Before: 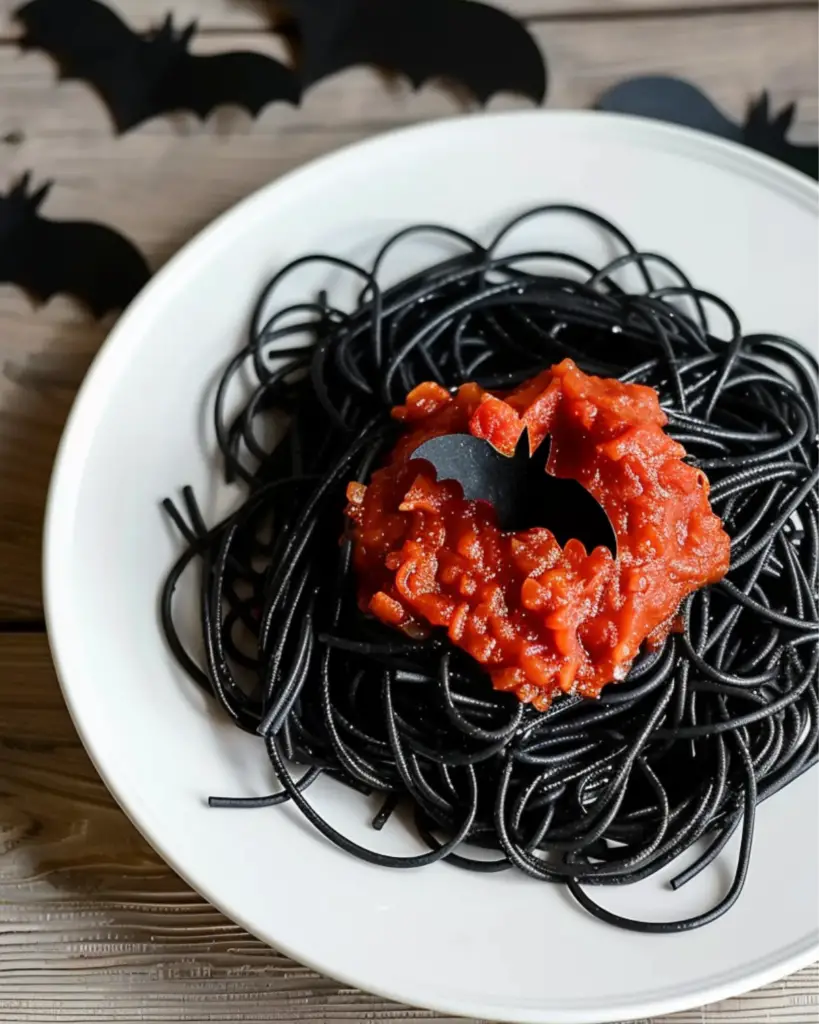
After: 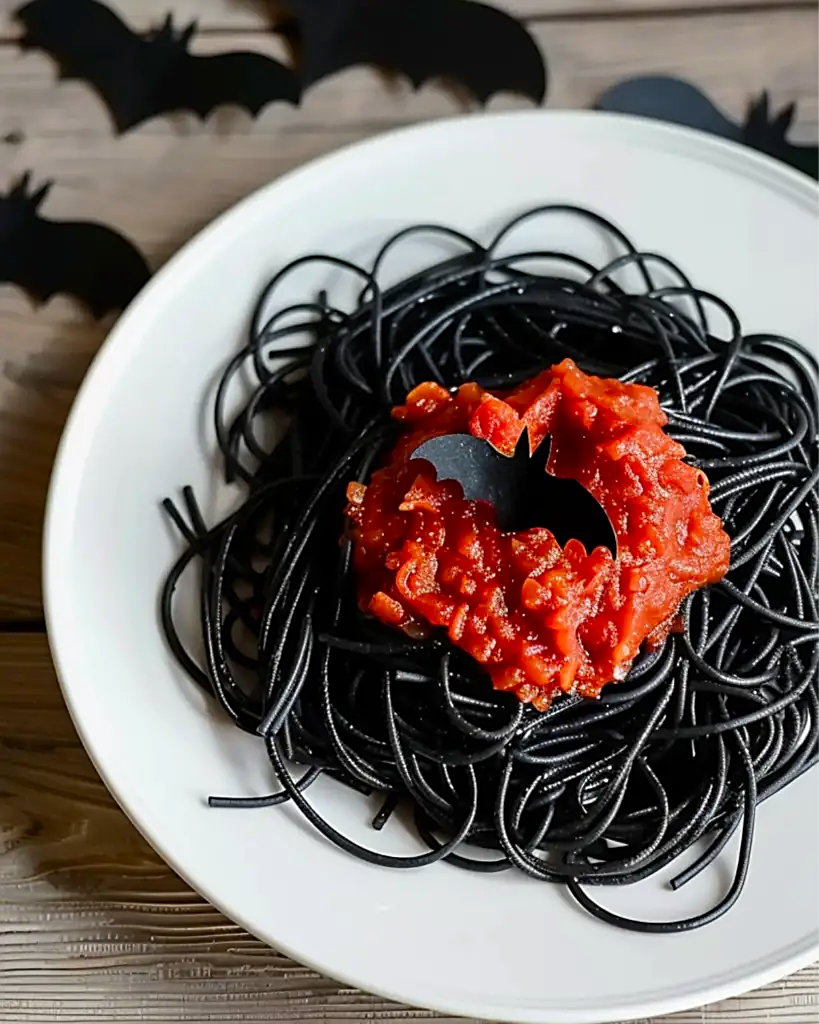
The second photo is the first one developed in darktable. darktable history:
sharpen: on, module defaults
exposure: exposure -0.066 EV, compensate highlight preservation false
color correction: highlights b* 0.03, saturation 1.14
